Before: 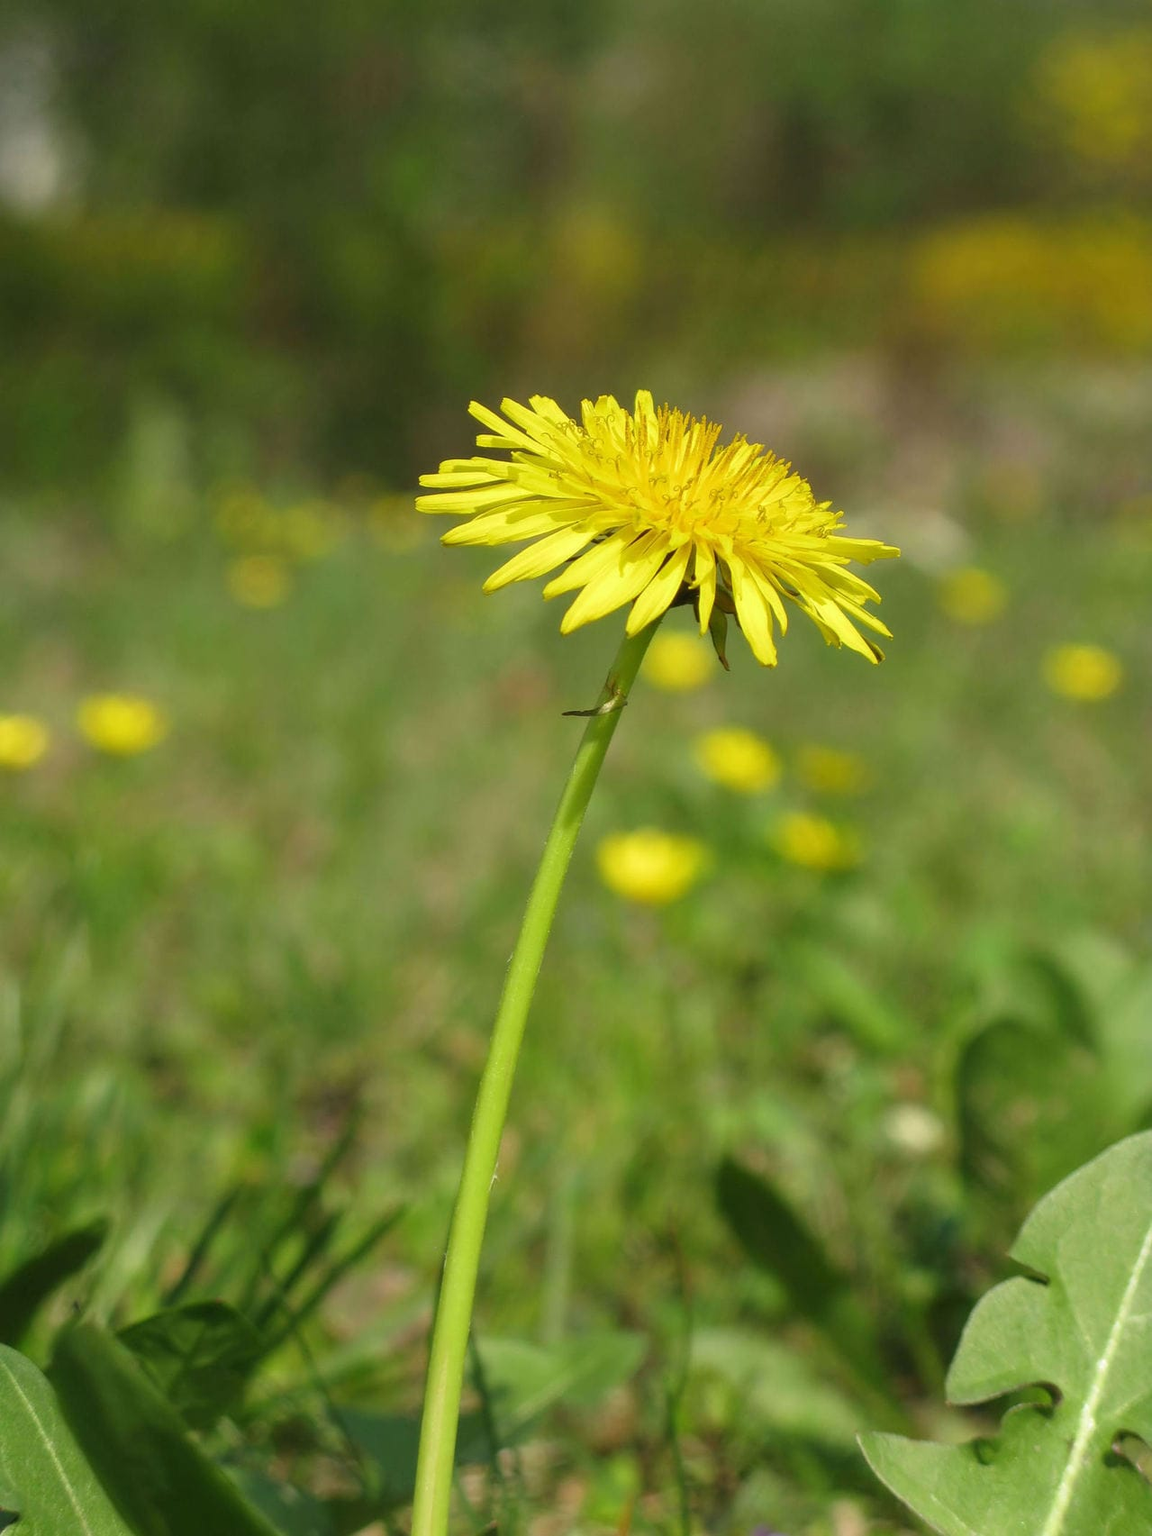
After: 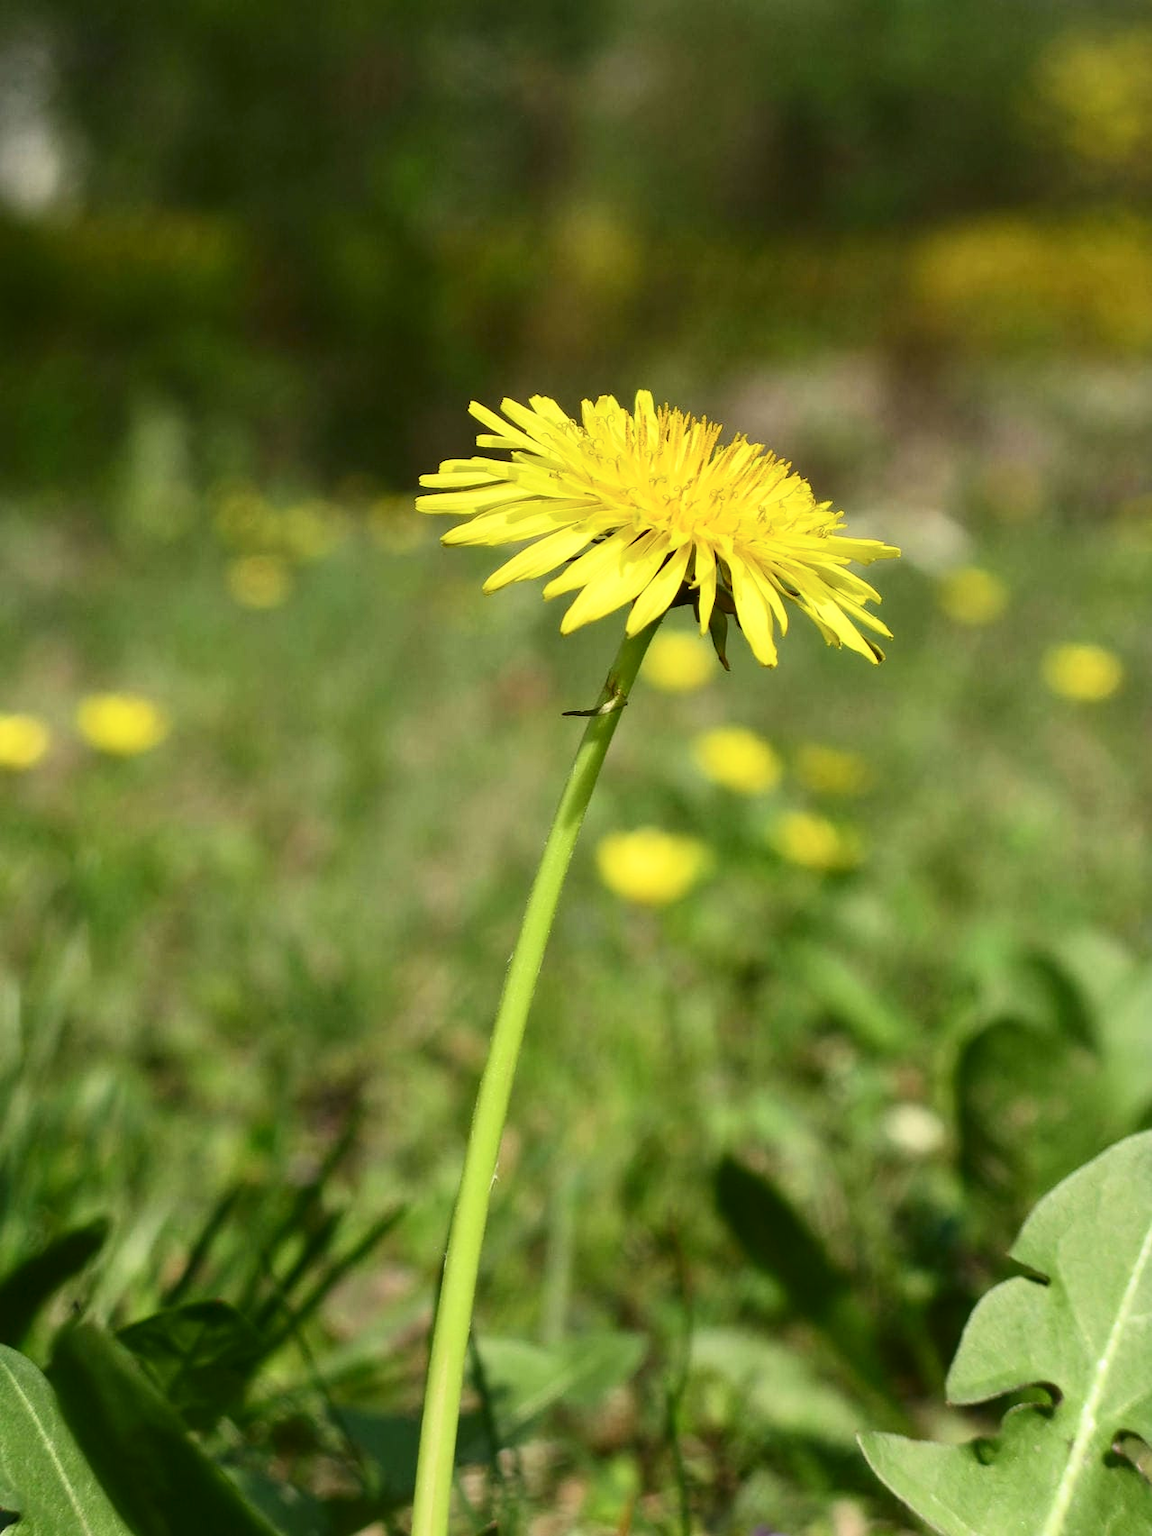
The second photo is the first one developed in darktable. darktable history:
contrast brightness saturation: contrast 0.28
exposure: compensate highlight preservation false
